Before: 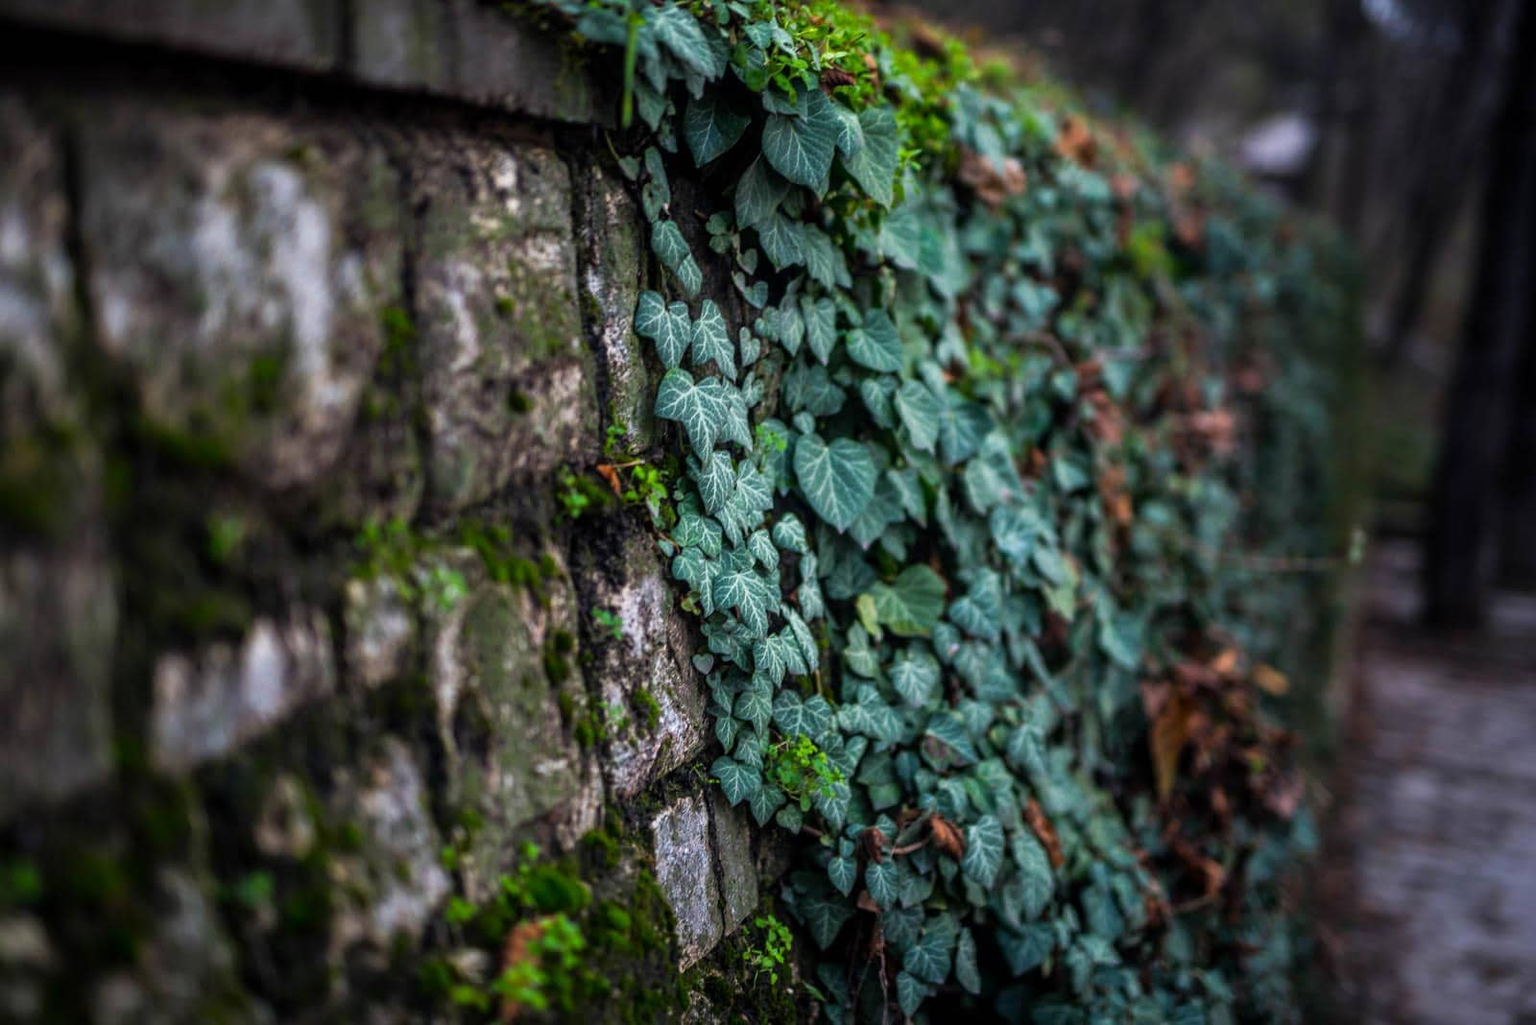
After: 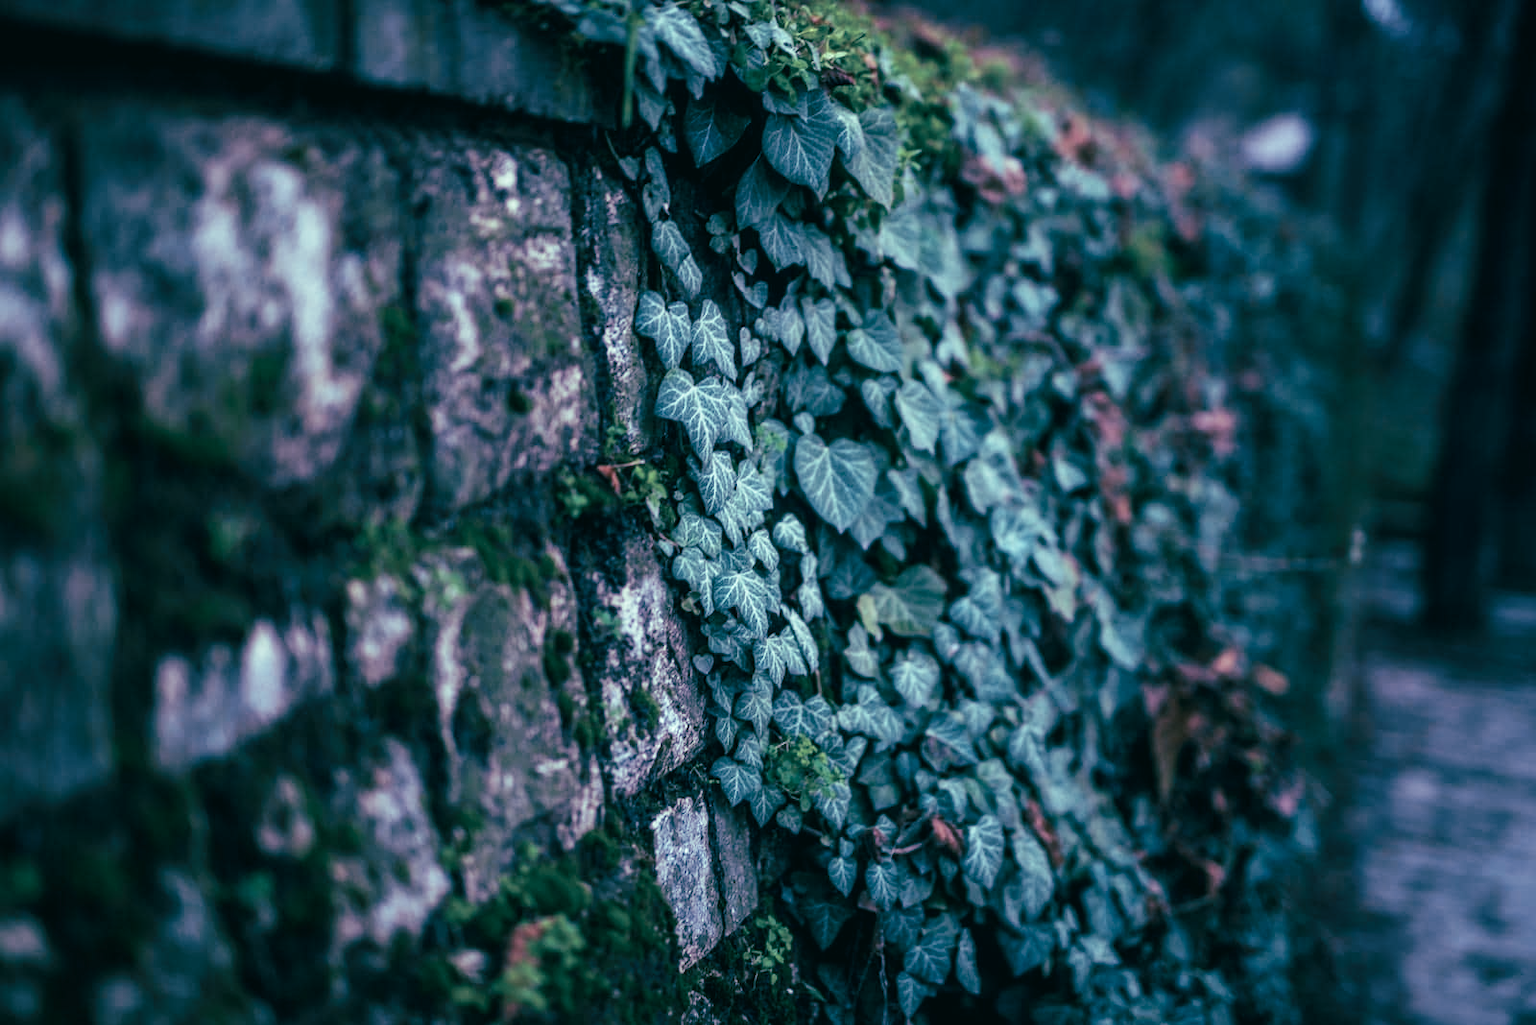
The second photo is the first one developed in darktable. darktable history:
tone curve: curves: ch0 [(0, 0) (0.003, 0.019) (0.011, 0.022) (0.025, 0.03) (0.044, 0.049) (0.069, 0.08) (0.1, 0.111) (0.136, 0.144) (0.177, 0.189) (0.224, 0.23) (0.277, 0.285) (0.335, 0.356) (0.399, 0.428) (0.468, 0.511) (0.543, 0.597) (0.623, 0.682) (0.709, 0.773) (0.801, 0.865) (0.898, 0.945) (1, 1)], preserve colors none
color look up table: target L [86.97, 85.21, 78.58, 78.18, 66.58, 72.11, 43.14, 49.23, 44.22, 38.19, 24.08, 4.545, 200.38, 90.04, 73.64, 68.24, 55.19, 56.5, 57.08, 52.9, 48.31, 45.57, 39.77, 37.67, 32.84, 12.6, 89.92, 73.28, 78.78, 80.58, 68.8, 70.86, 54.3, 52.38, 45.1, 39.67, 39.97, 38.24, 29.02, 22.52, 22.06, 18.74, 8.907, 99.06, 91.02, 87.04, 68.72, 61.32, 16.15], target a [-13.84, -13.92, -38.21, -25.46, -39.14, -38.28, -26.64, -18.76, -1.665, -14.14, -21.98, -7.359, 0, -12.75, 8.395, 15.96, 8.496, 38.55, 9.479, 54.56, 56.17, 21.35, 26.67, 5.523, 36.68, 5.382, -4.535, 13.65, 4.667, 8.851, -22.8, 12.04, 15.72, 39.91, 4.687, 37.05, -7.681, 17.89, 14.75, -13.92, 0.2, 13.21, 6.679, -10.87, -39.28, -31.67, -9.437, -26.05, -4.767], target b [23.18, 34.4, 17.42, 5.315, 27.26, 3.036, 7.153, -13.25, -7.333, 6.413, 1.156, -0.09, 0, 4.415, 11.04, 22.63, 19.43, -3.277, -4.893, -7.435, 16.76, 10.15, -10.67, -15.03, 3.805, 5.108, -5.12, -8.867, -13.79, -15.37, -28.51, -27.38, -21.71, -28.82, -44.16, -21.88, -34.77, -54.17, -34.54, -14.39, -20.55, -42.72, -31.49, -1.727, 2.161, -8.227, -8.464, -24.16, -22.44], num patches 49
